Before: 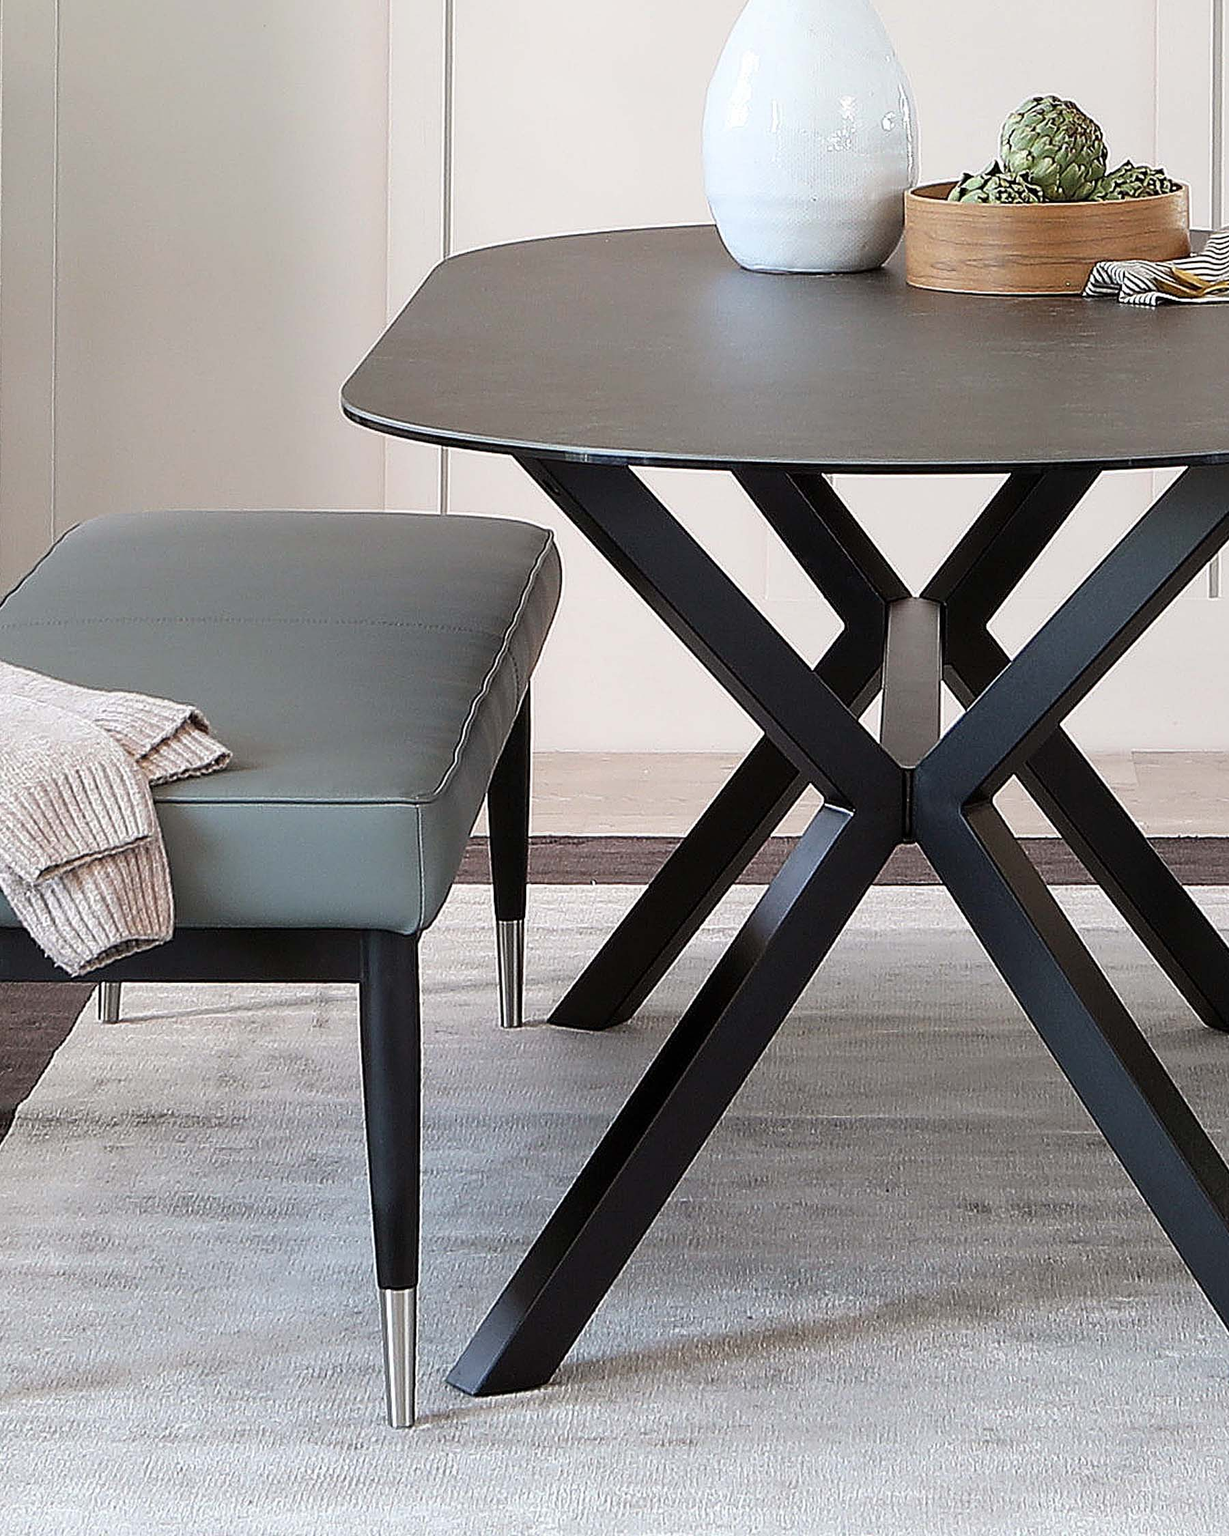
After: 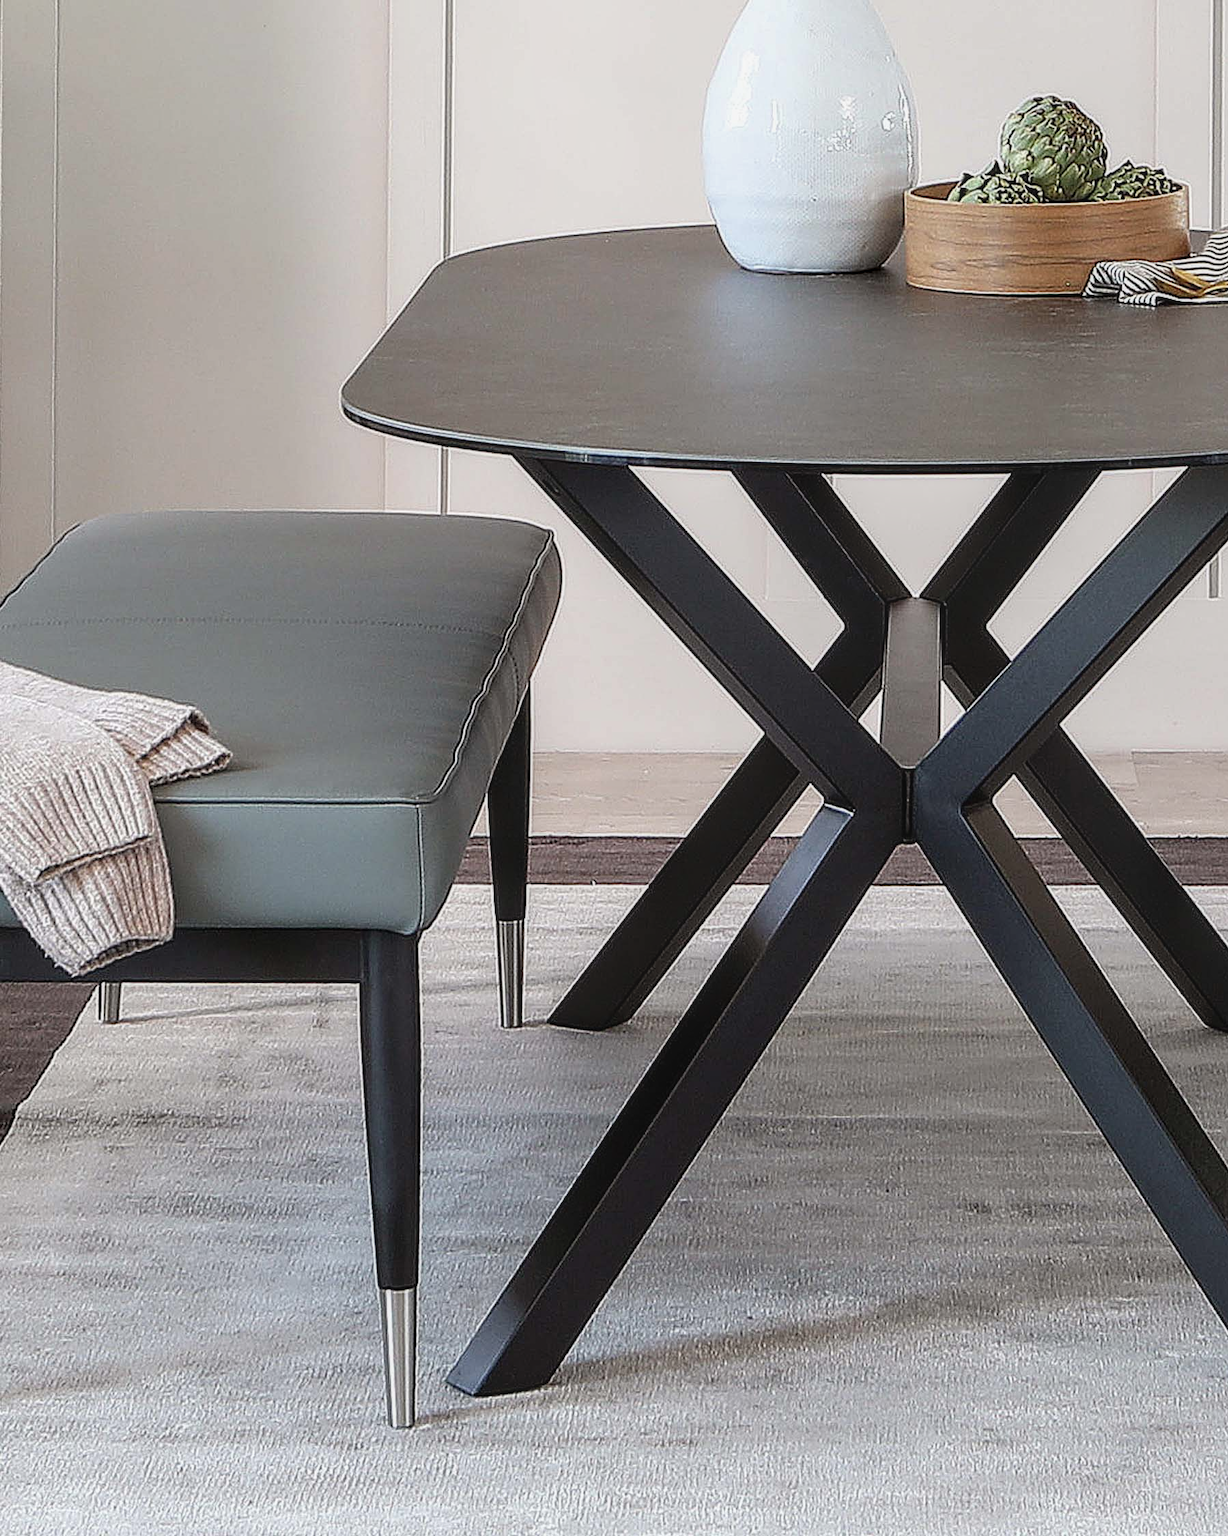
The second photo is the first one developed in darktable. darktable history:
contrast brightness saturation: contrast -0.1, saturation -0.1
local contrast: on, module defaults
